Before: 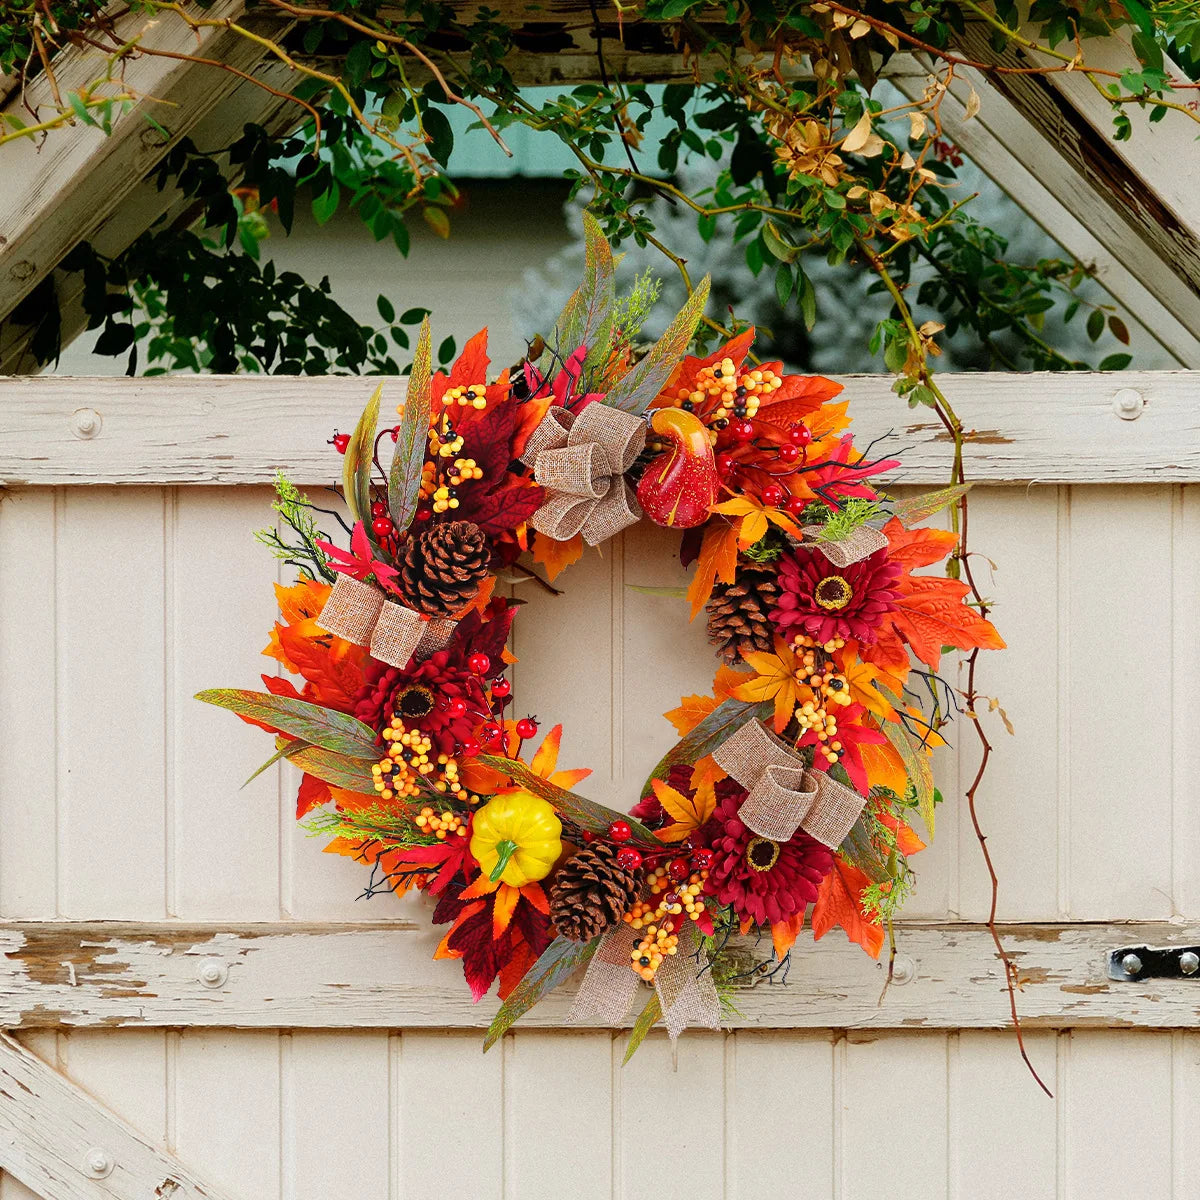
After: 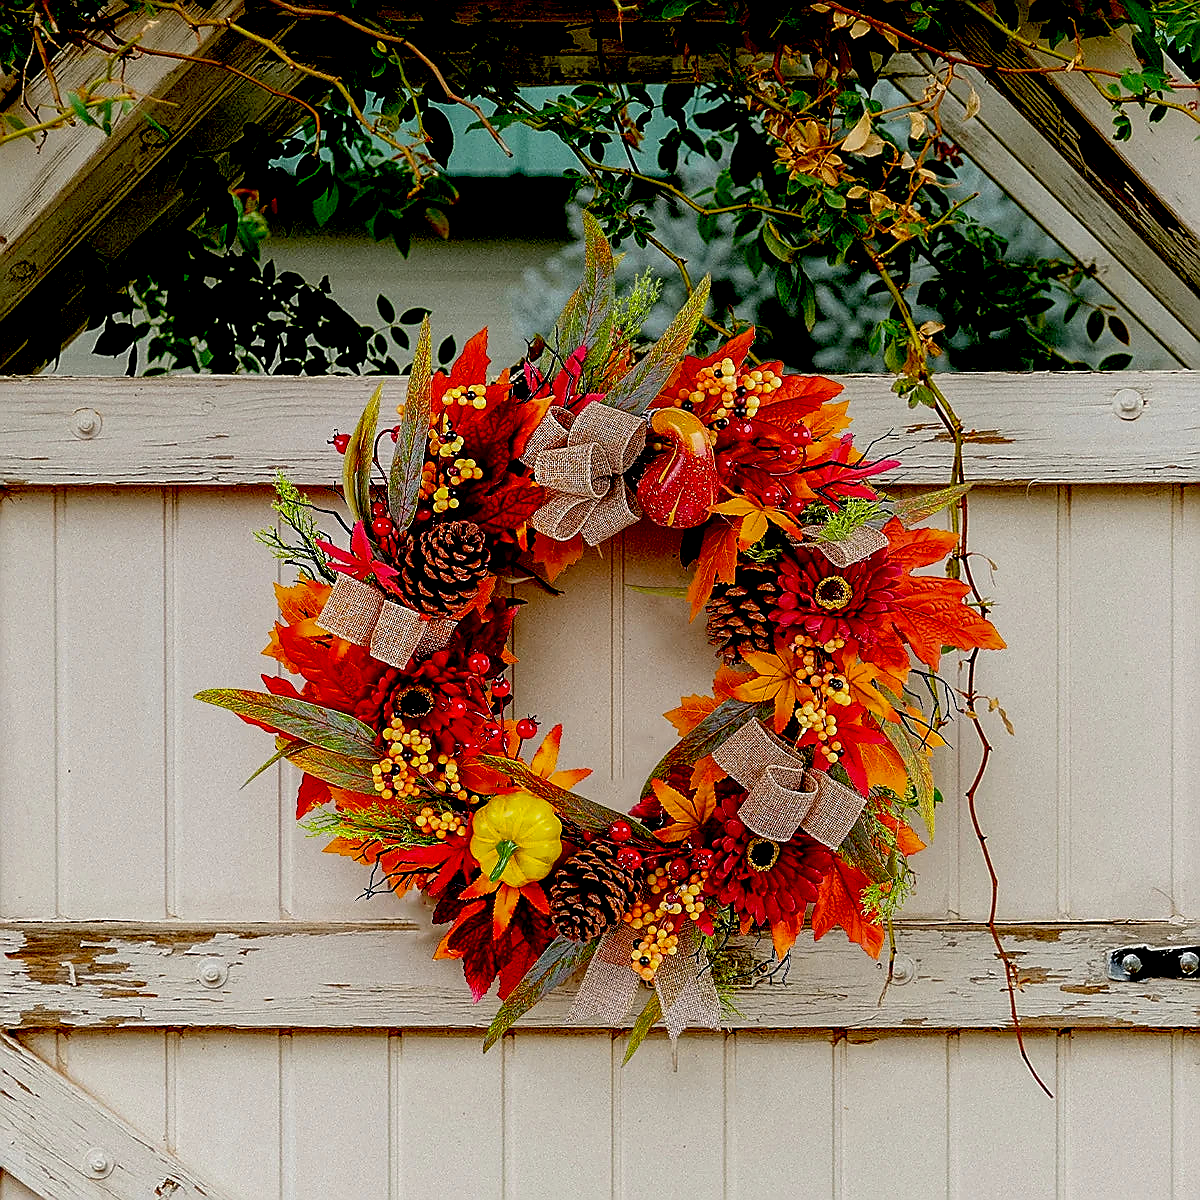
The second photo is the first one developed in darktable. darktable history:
sharpen: radius 1.4, amount 1.25, threshold 0.7
exposure: black level correction 0.046, exposure -0.228 EV, compensate highlight preservation false
local contrast: on, module defaults
